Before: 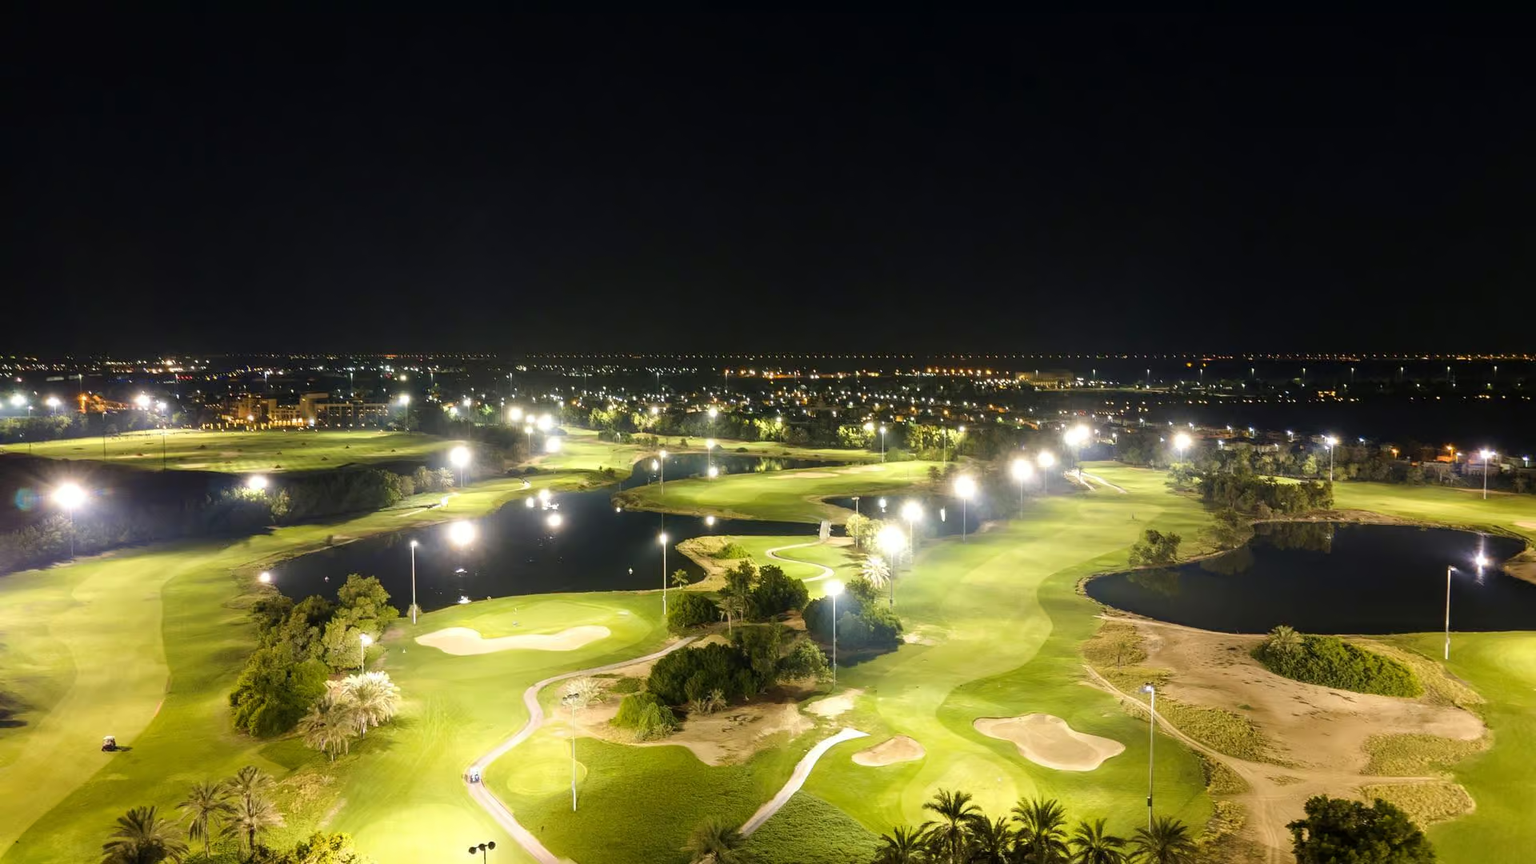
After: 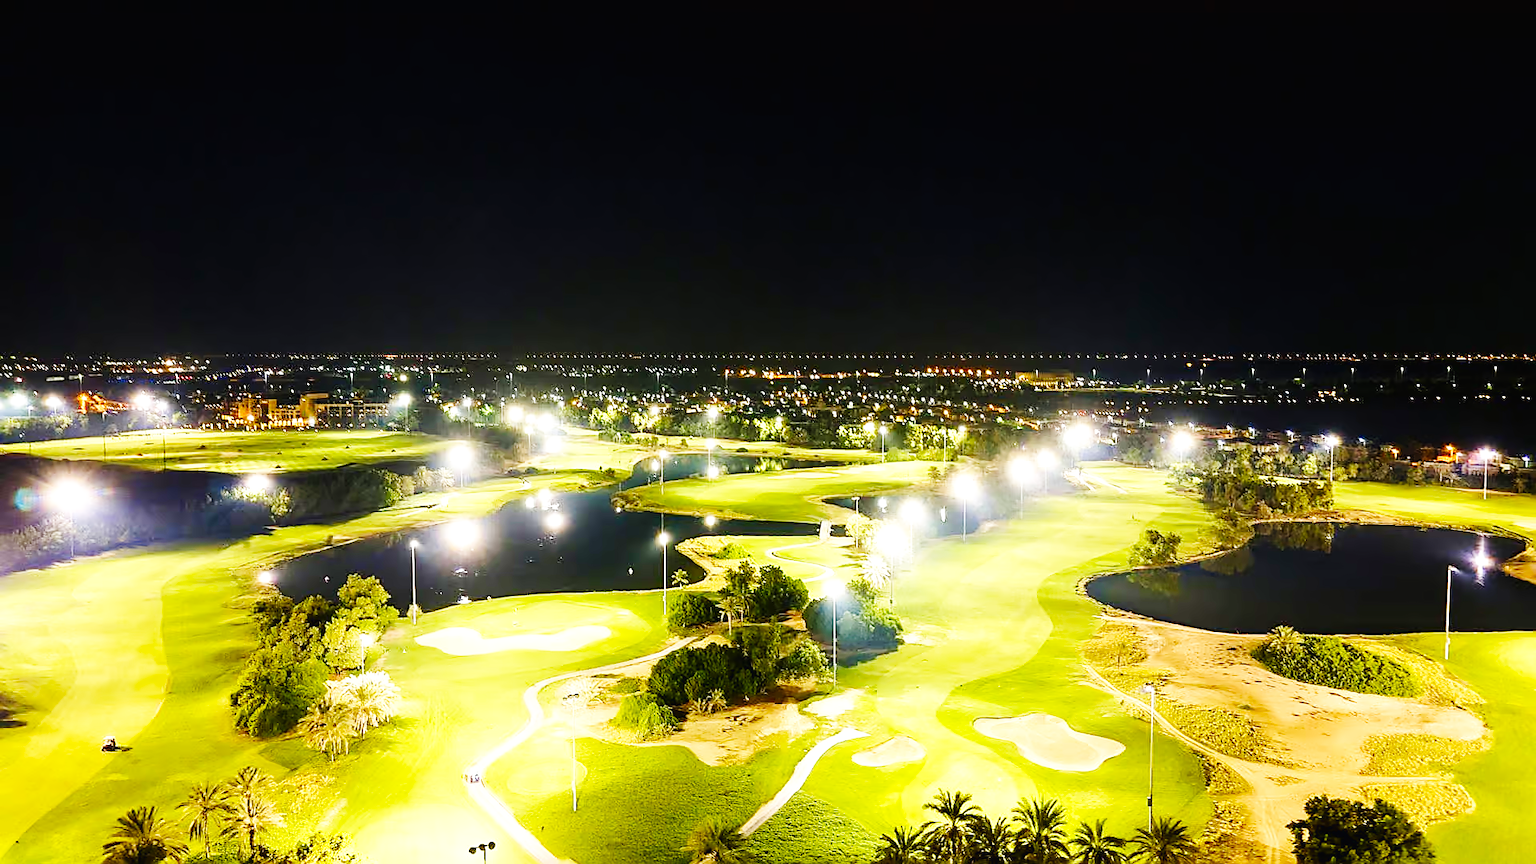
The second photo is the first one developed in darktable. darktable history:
sharpen: radius 1.4, amount 1.25, threshold 0.7
base curve: curves: ch0 [(0, 0.003) (0.001, 0.002) (0.006, 0.004) (0.02, 0.022) (0.048, 0.086) (0.094, 0.234) (0.162, 0.431) (0.258, 0.629) (0.385, 0.8) (0.548, 0.918) (0.751, 0.988) (1, 1)], preserve colors none
color correction: saturation 1.32
